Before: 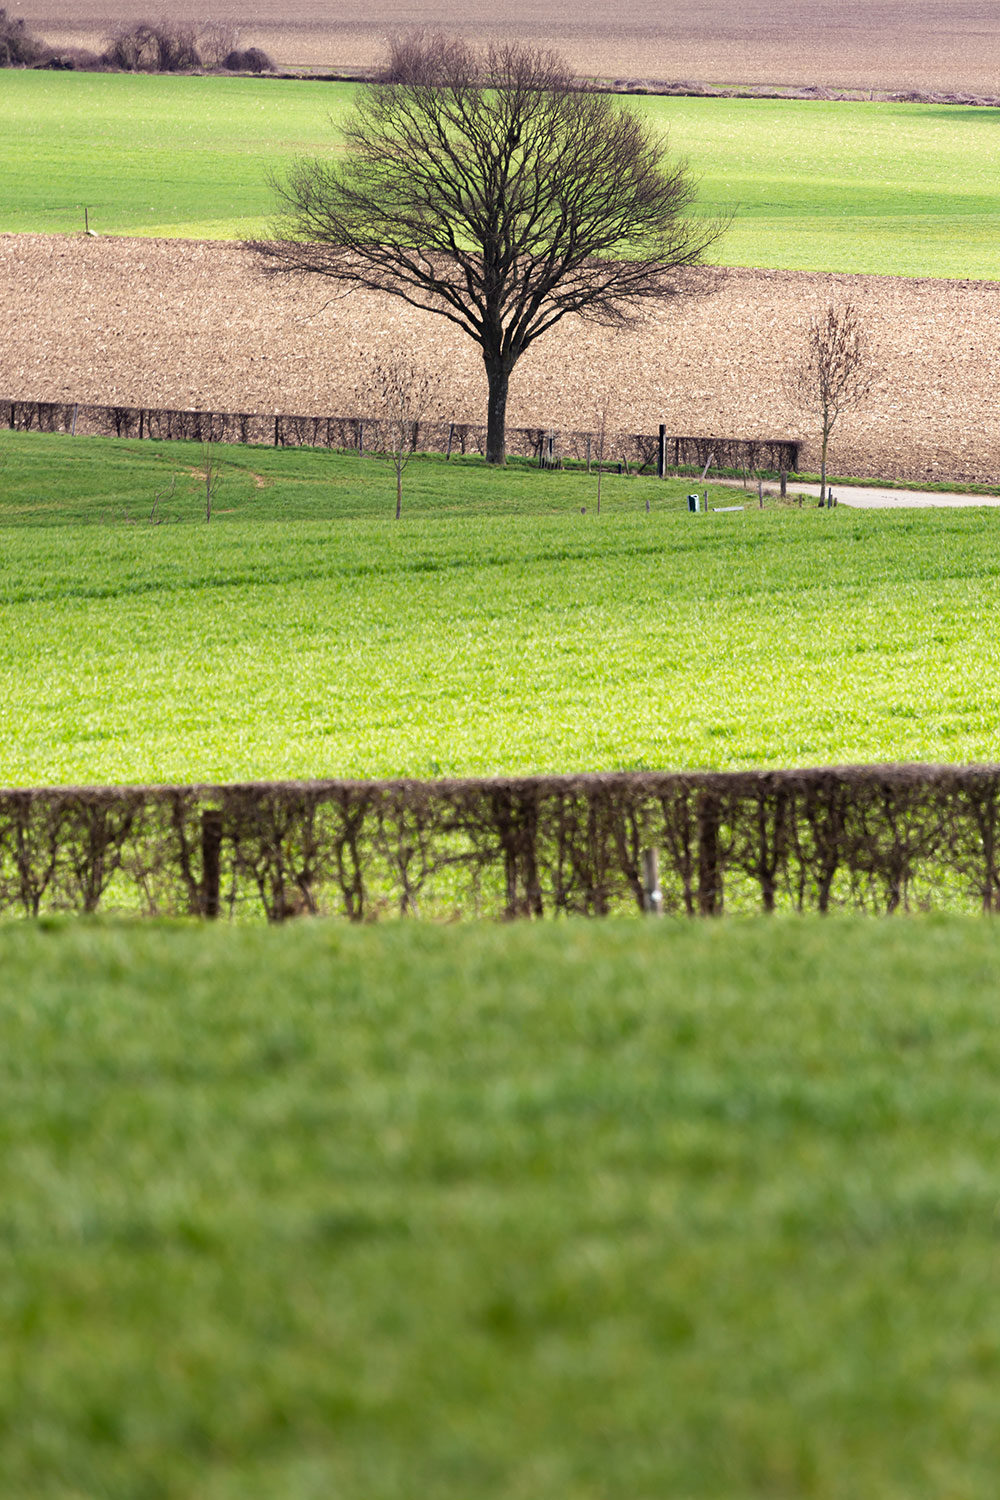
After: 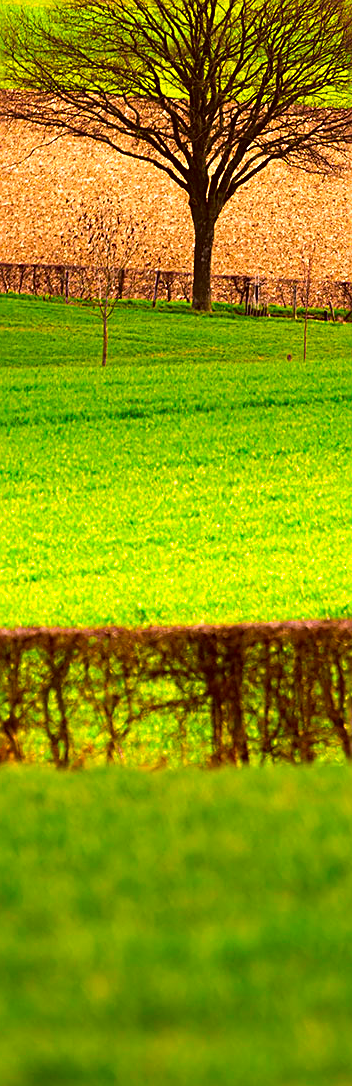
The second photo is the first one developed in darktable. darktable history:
crop and rotate: left 29.476%, top 10.214%, right 35.32%, bottom 17.333%
color correction: highlights a* 10.44, highlights b* 30.04, shadows a* 2.73, shadows b* 17.51, saturation 1.72
sharpen: on, module defaults
white balance: red 0.967, blue 1.119, emerald 0.756
color balance: lift [1, 1.001, 0.999, 1.001], gamma [1, 1.004, 1.007, 0.993], gain [1, 0.991, 0.987, 1.013], contrast 10%, output saturation 120%
